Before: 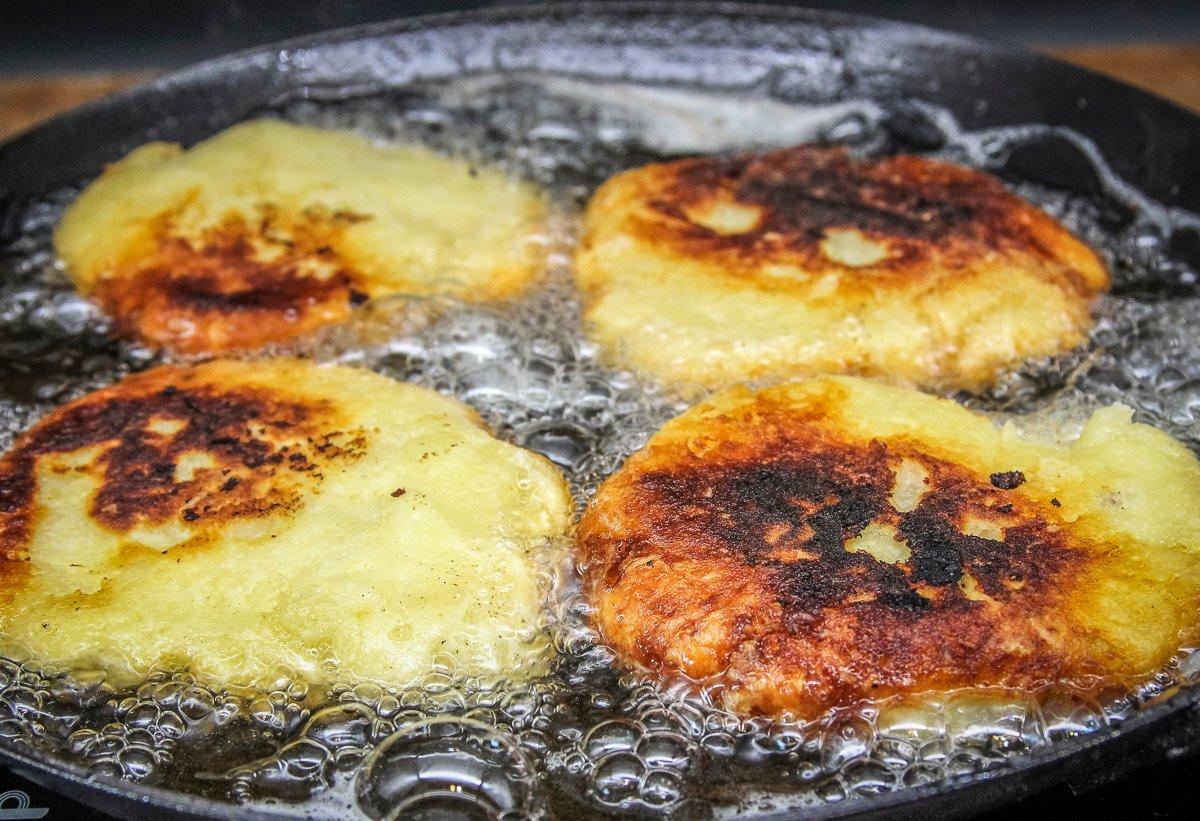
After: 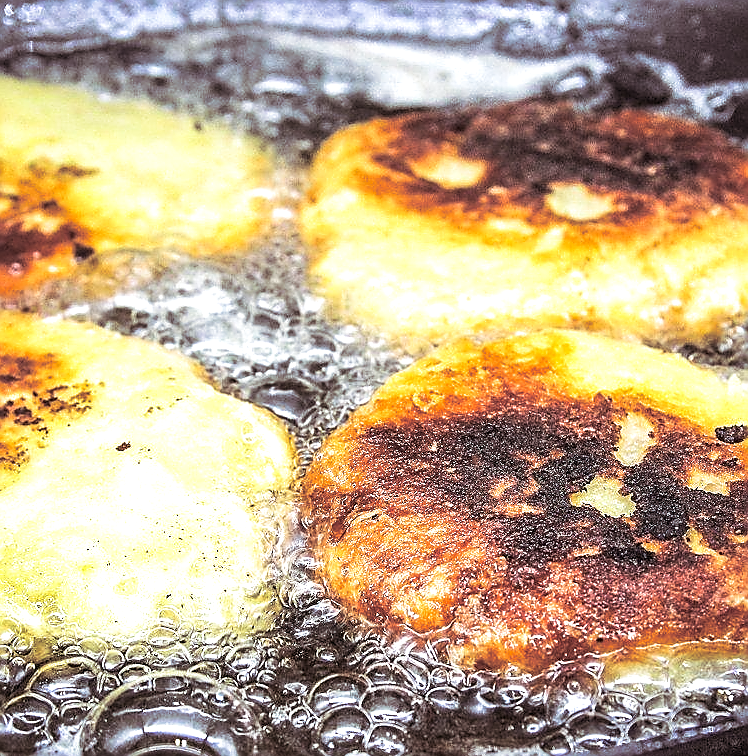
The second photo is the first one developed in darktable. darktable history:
contrast brightness saturation: contrast 0.08, saturation 0.02
white balance: red 0.974, blue 1.044
split-toning: shadows › saturation 0.24, highlights › hue 54°, highlights › saturation 0.24
exposure: exposure 0.74 EV, compensate highlight preservation false
crop and rotate: left 22.918%, top 5.629%, right 14.711%, bottom 2.247%
sharpen: radius 1.4, amount 1.25, threshold 0.7
